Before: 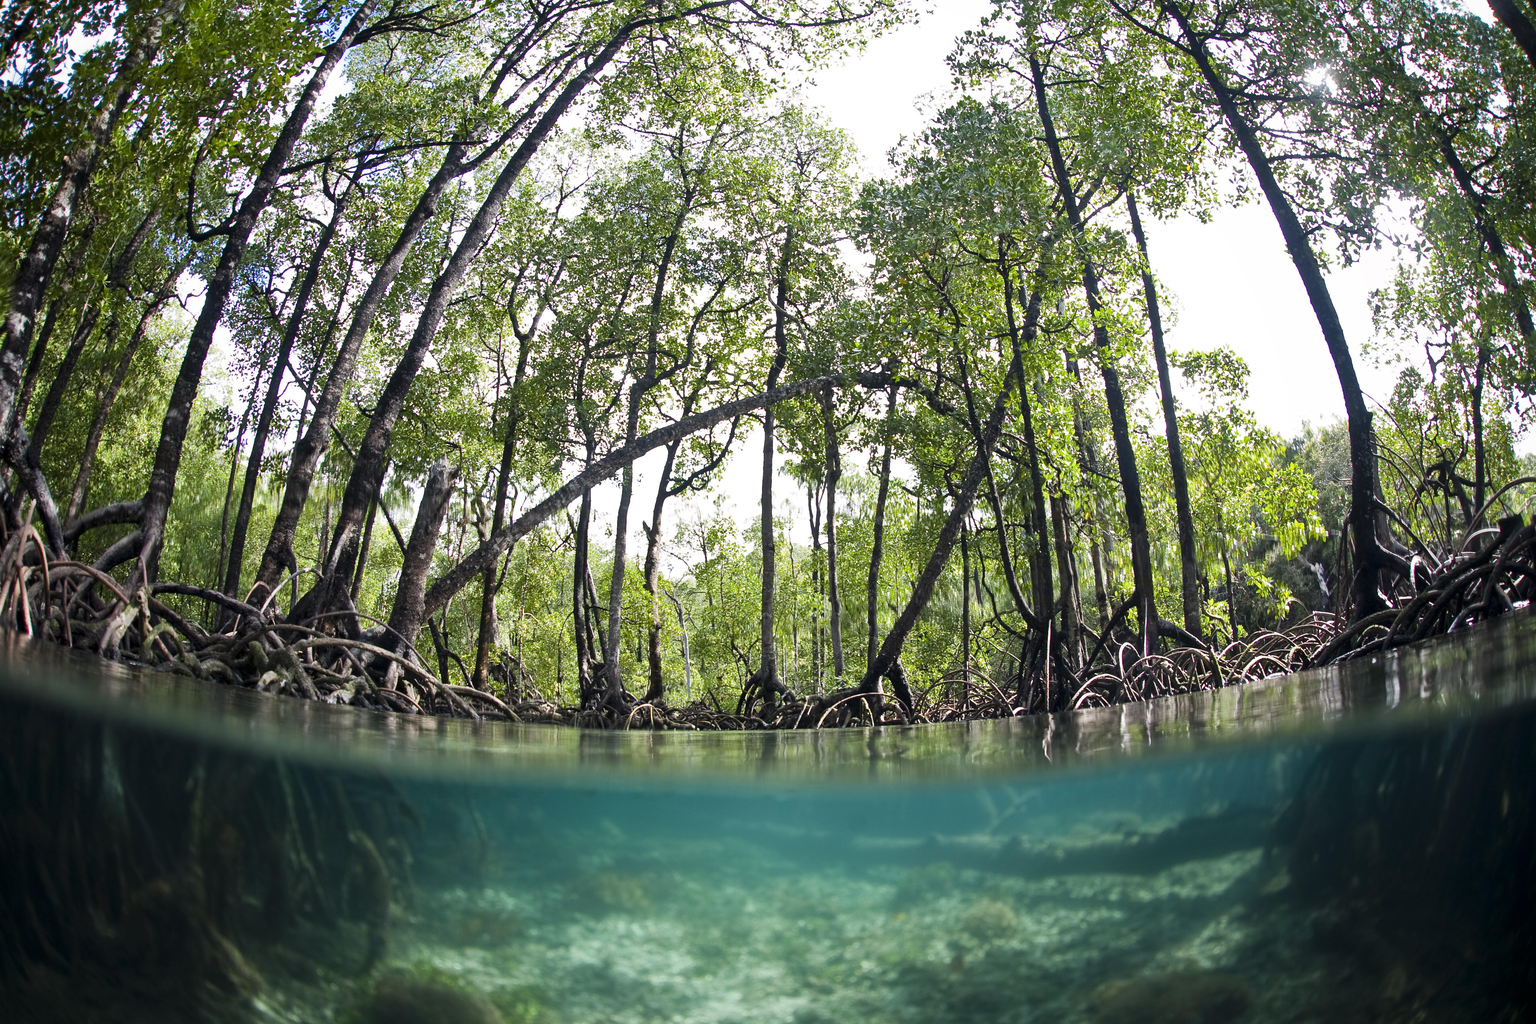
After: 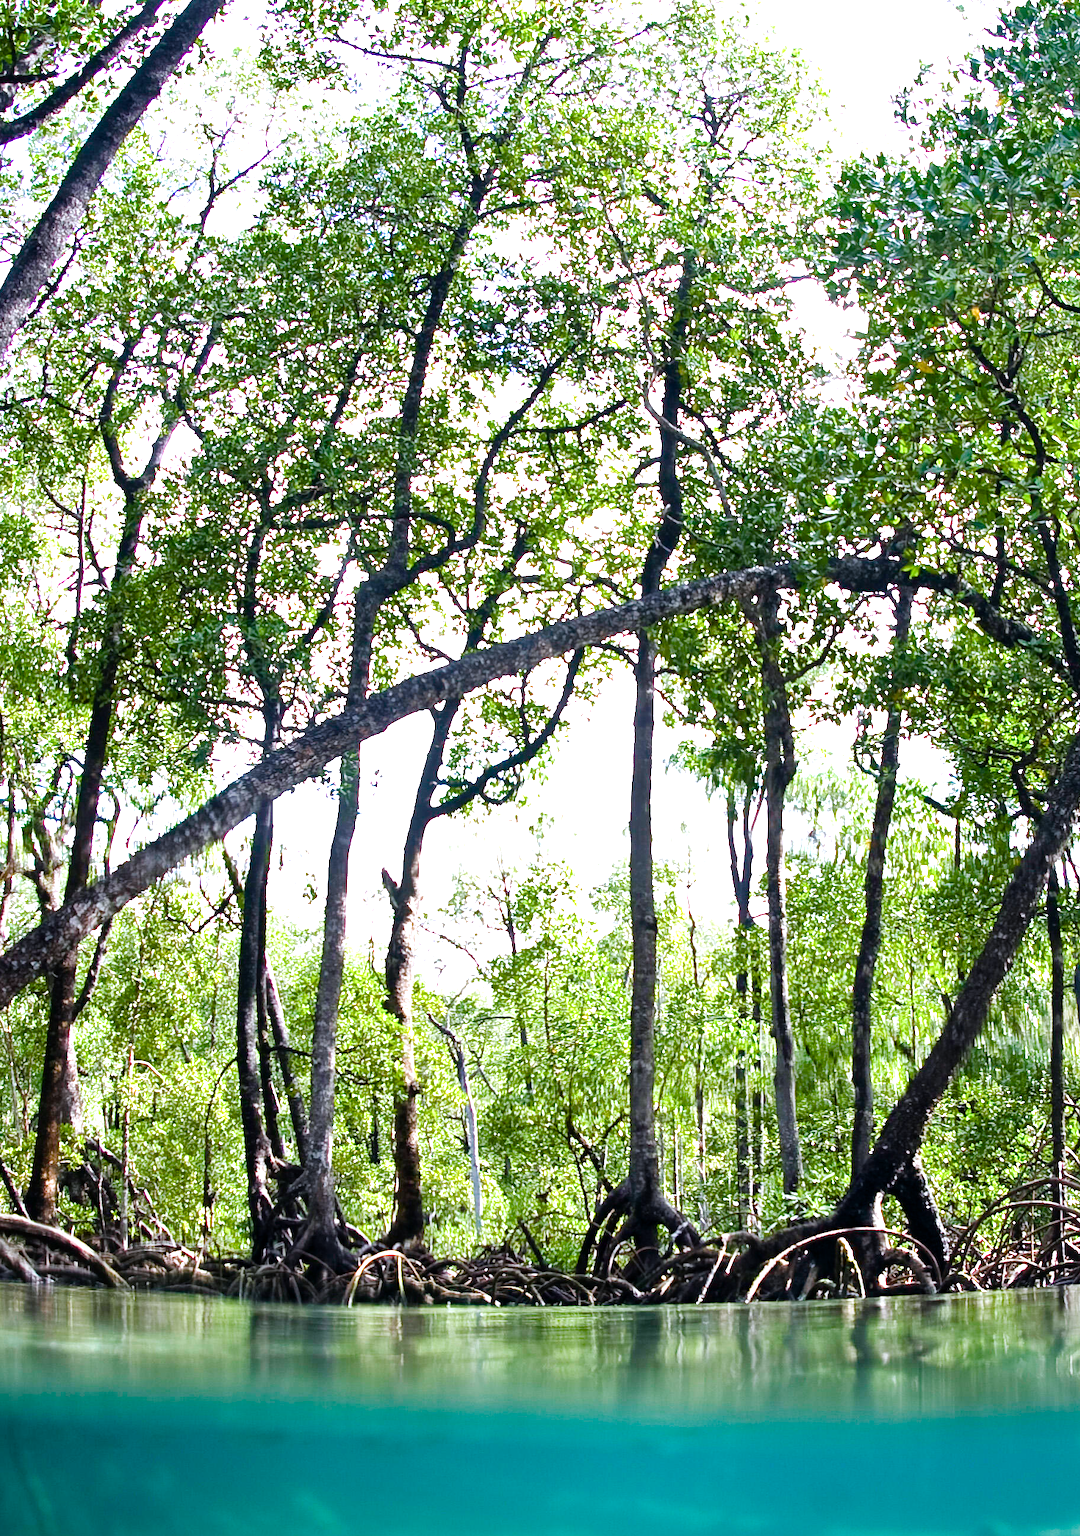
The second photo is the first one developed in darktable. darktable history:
color calibration: illuminant as shot in camera, x 0.358, y 0.373, temperature 4628.91 K
crop and rotate: left 29.965%, top 10.314%, right 36.382%, bottom 17.907%
color balance rgb: perceptual saturation grading › global saturation 0.424%, perceptual saturation grading › highlights -17.845%, perceptual saturation grading › mid-tones 33.665%, perceptual saturation grading › shadows 50.546%, global vibrance 20%
tone equalizer: -8 EV -0.716 EV, -7 EV -0.678 EV, -6 EV -0.598 EV, -5 EV -0.399 EV, -3 EV 0.383 EV, -2 EV 0.6 EV, -1 EV 0.674 EV, +0 EV 0.74 EV, mask exposure compensation -0.49 EV
